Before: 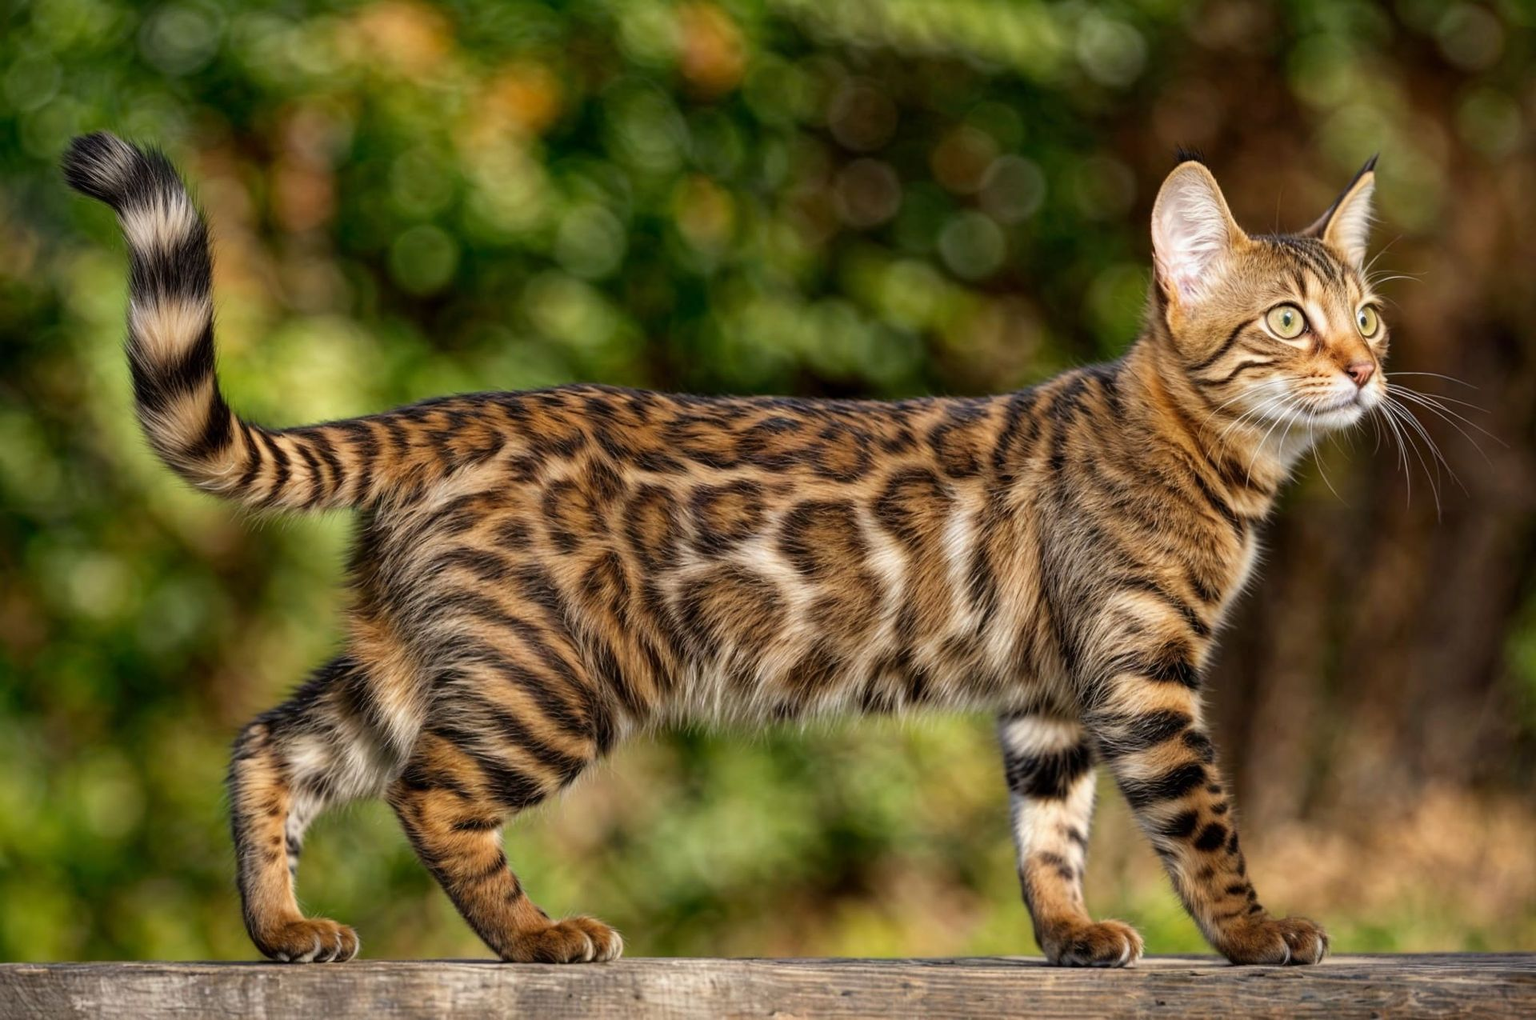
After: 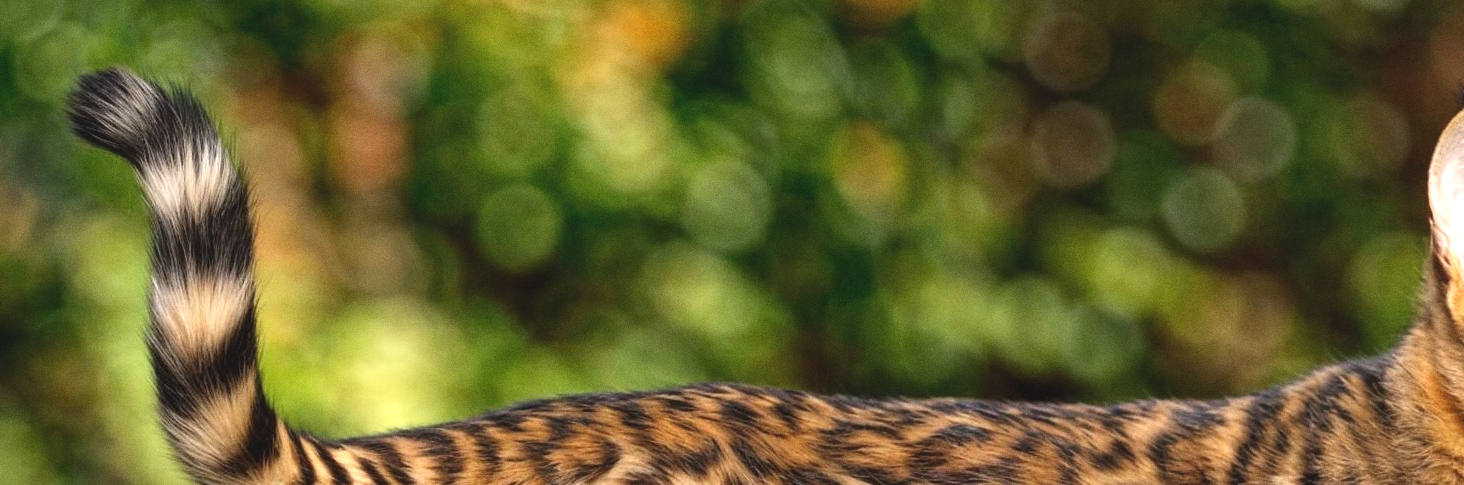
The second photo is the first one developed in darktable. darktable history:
grain: coarseness 7.08 ISO, strength 21.67%, mid-tones bias 59.58%
exposure: black level correction -0.005, exposure 0.622 EV, compensate highlight preservation false
crop: left 0.579%, top 7.627%, right 23.167%, bottom 54.275%
